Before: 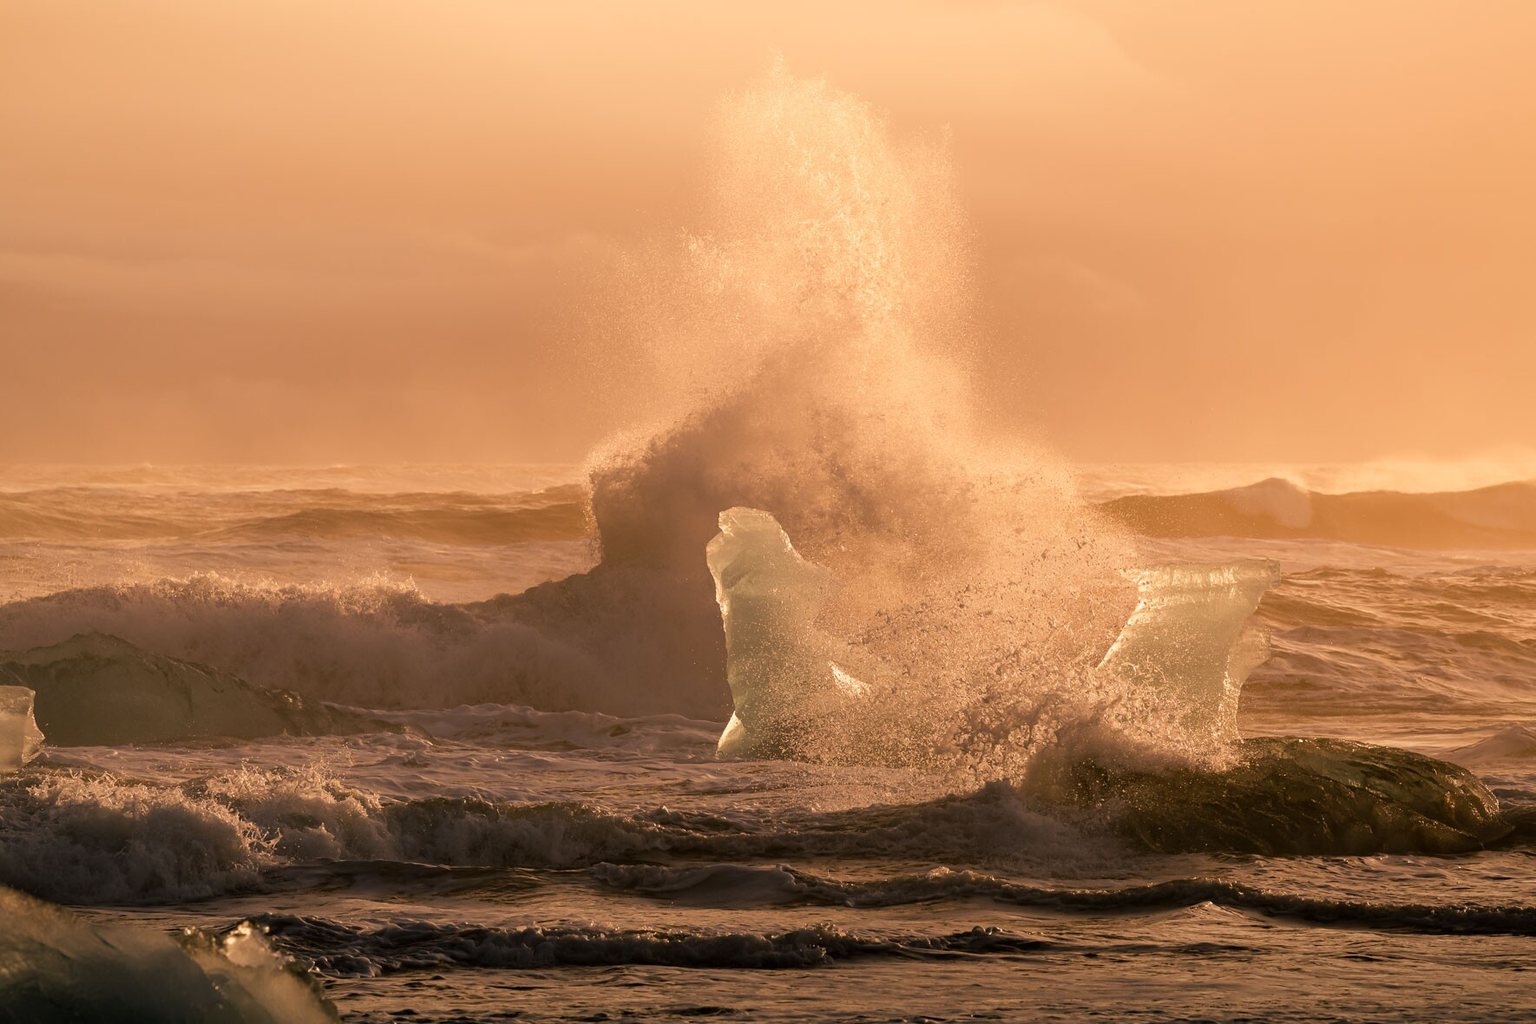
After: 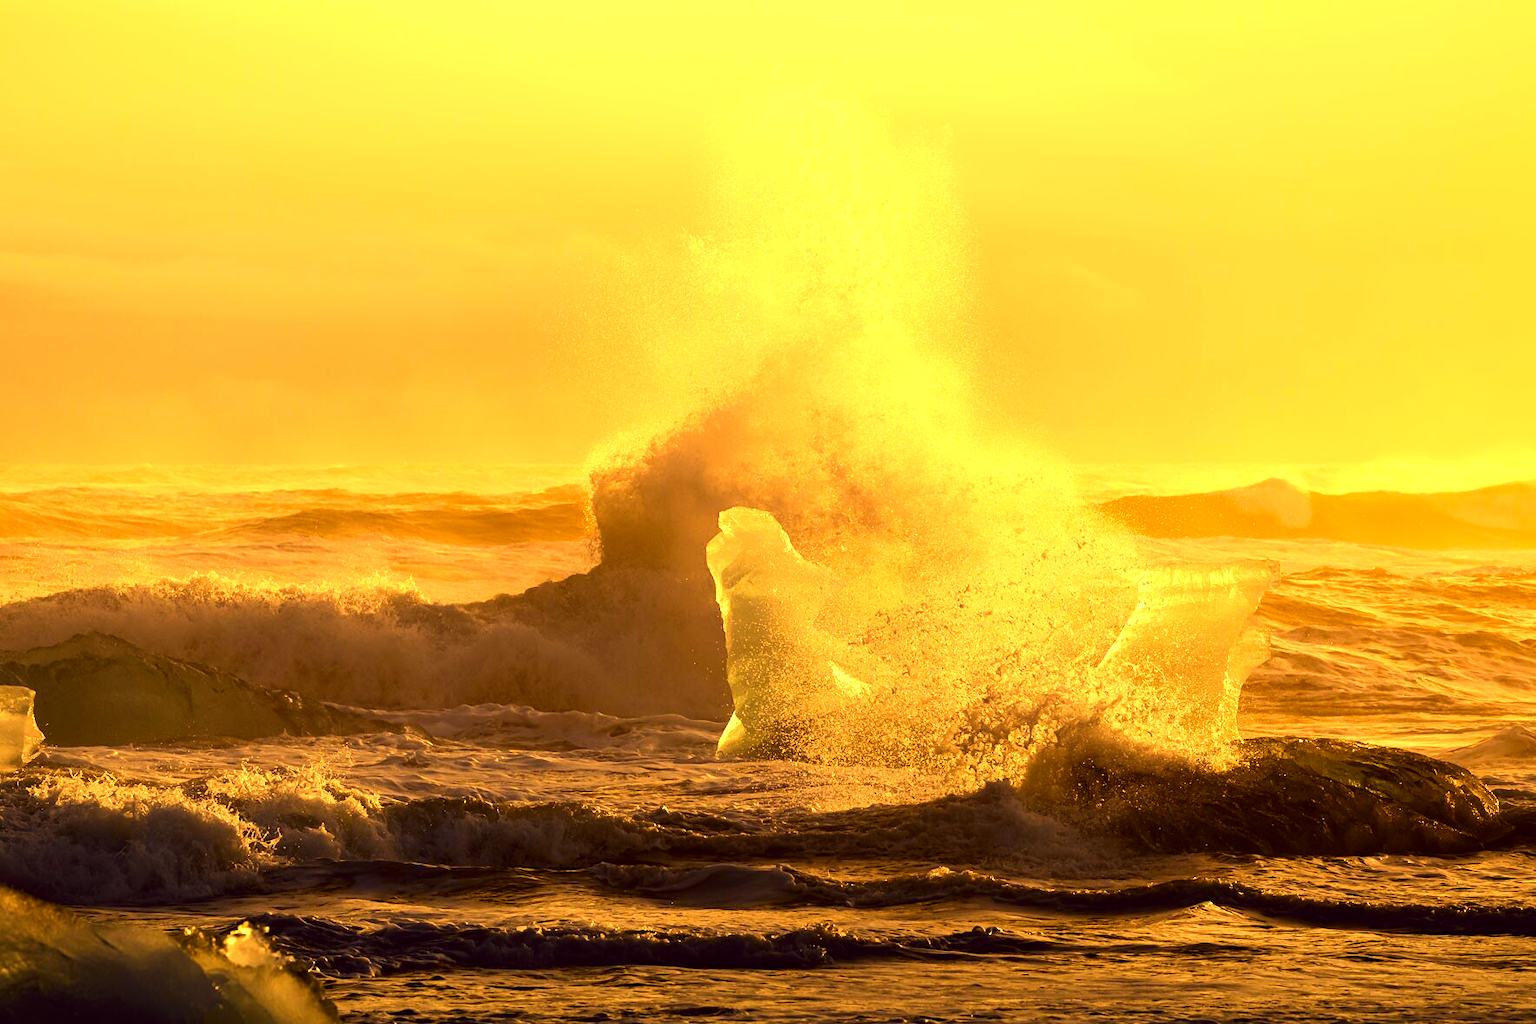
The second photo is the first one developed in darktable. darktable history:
color balance rgb: linear chroma grading › global chroma 5.832%, perceptual saturation grading › global saturation 0.635%, perceptual brilliance grading › highlights 16.099%, perceptual brilliance grading › shadows -13.757%, global vibrance 9.521%
tone curve: curves: ch0 [(0, 0) (0.071, 0.047) (0.266, 0.26) (0.491, 0.552) (0.753, 0.818) (1, 0.983)]; ch1 [(0, 0) (0.346, 0.307) (0.408, 0.369) (0.463, 0.443) (0.482, 0.493) (0.502, 0.5) (0.517, 0.518) (0.55, 0.573) (0.597, 0.641) (0.651, 0.709) (1, 1)]; ch2 [(0, 0) (0.346, 0.34) (0.434, 0.46) (0.485, 0.494) (0.5, 0.494) (0.517, 0.506) (0.535, 0.545) (0.583, 0.634) (0.625, 0.686) (1, 1)], color space Lab, independent channels, preserve colors none
color correction: highlights a* -0.61, highlights b* 39.57, shadows a* 9.69, shadows b* -0.858
color zones: curves: ch0 [(0, 0.558) (0.143, 0.559) (0.286, 0.529) (0.429, 0.505) (0.571, 0.5) (0.714, 0.5) (0.857, 0.5) (1, 0.558)]; ch1 [(0, 0.469) (0.01, 0.469) (0.12, 0.446) (0.248, 0.469) (0.5, 0.5) (0.748, 0.5) (0.99, 0.469) (1, 0.469)]
